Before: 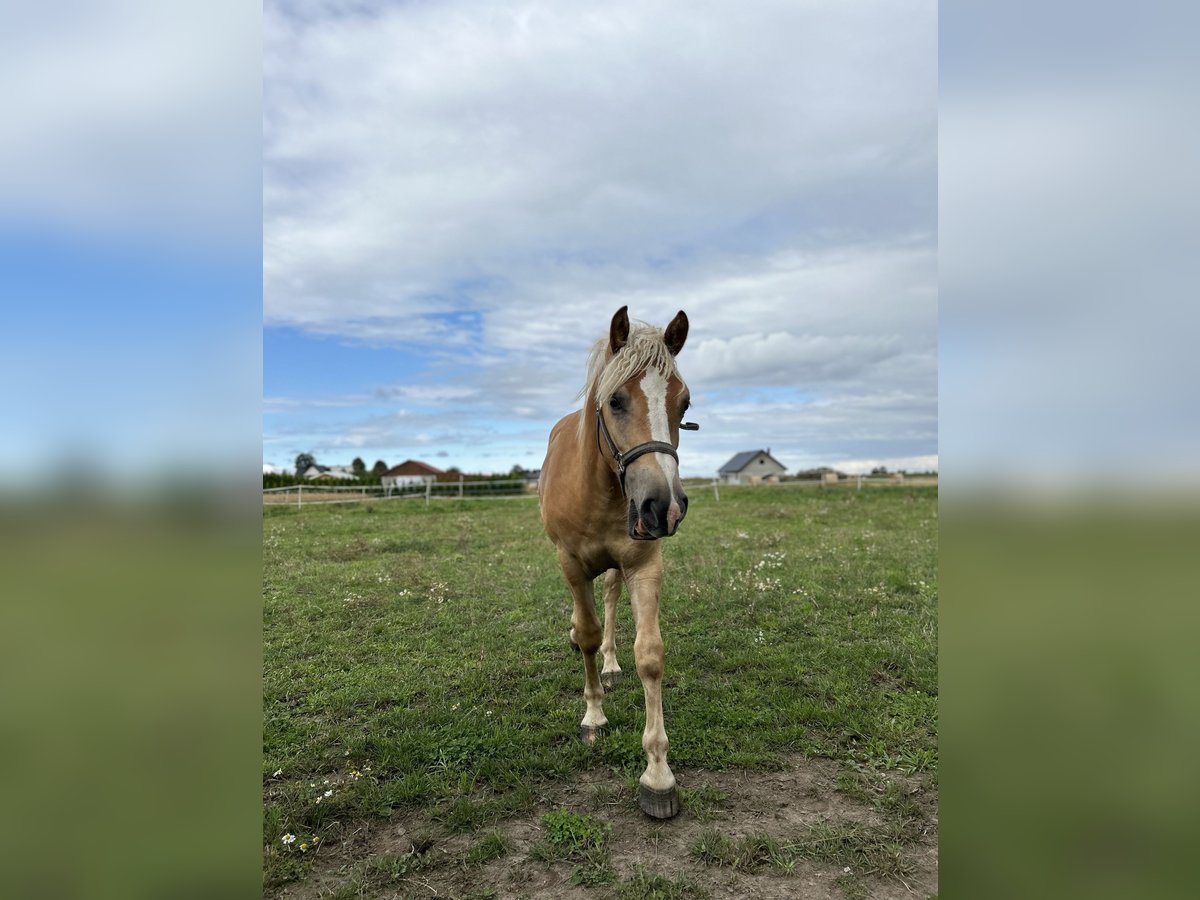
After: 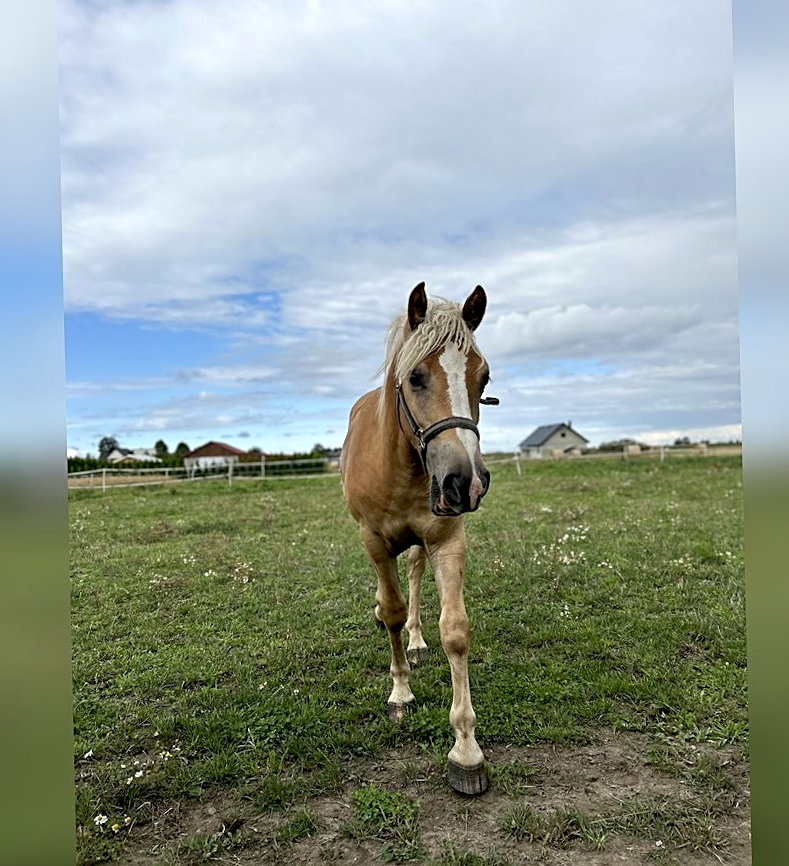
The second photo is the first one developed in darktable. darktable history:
crop and rotate: left 15.446%, right 17.836%
exposure: black level correction 0.007, exposure 0.159 EV, compensate highlight preservation false
rotate and perspective: rotation -1.32°, lens shift (horizontal) -0.031, crop left 0.015, crop right 0.985, crop top 0.047, crop bottom 0.982
sharpen: on, module defaults
